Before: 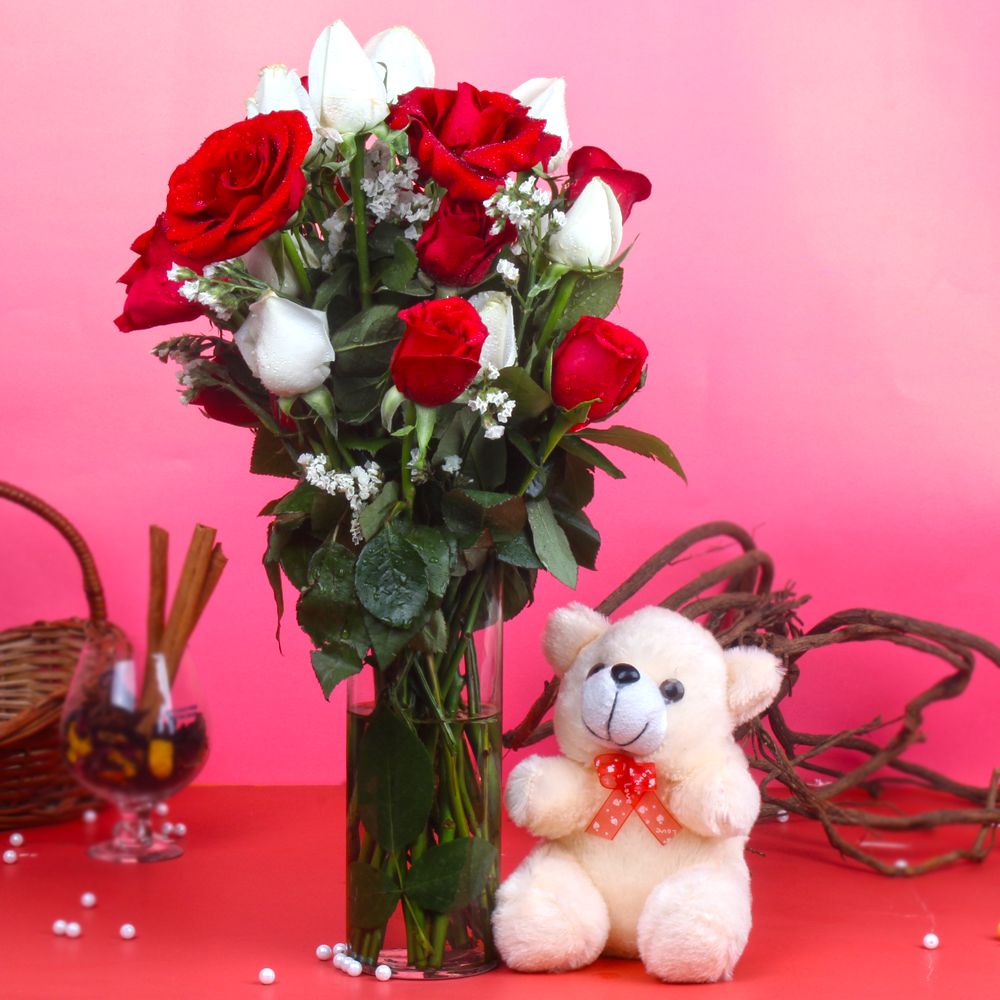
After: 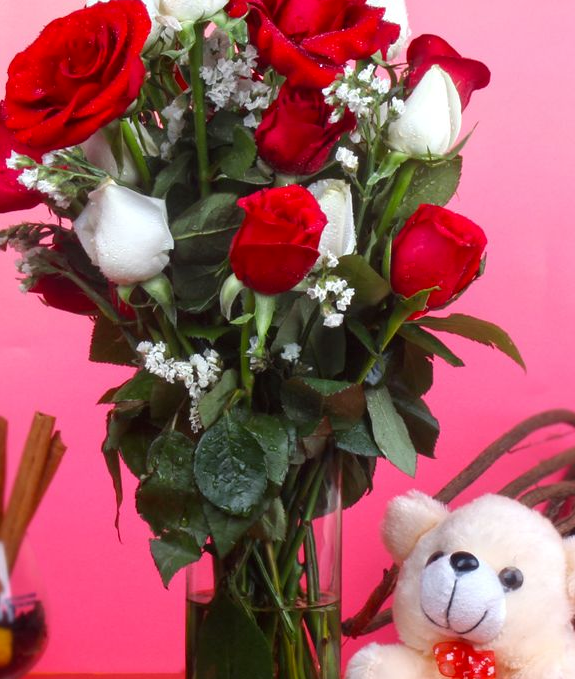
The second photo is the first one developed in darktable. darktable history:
crop: left 16.19%, top 11.255%, right 26.255%, bottom 20.806%
exposure: black level correction 0.002, compensate highlight preservation false
